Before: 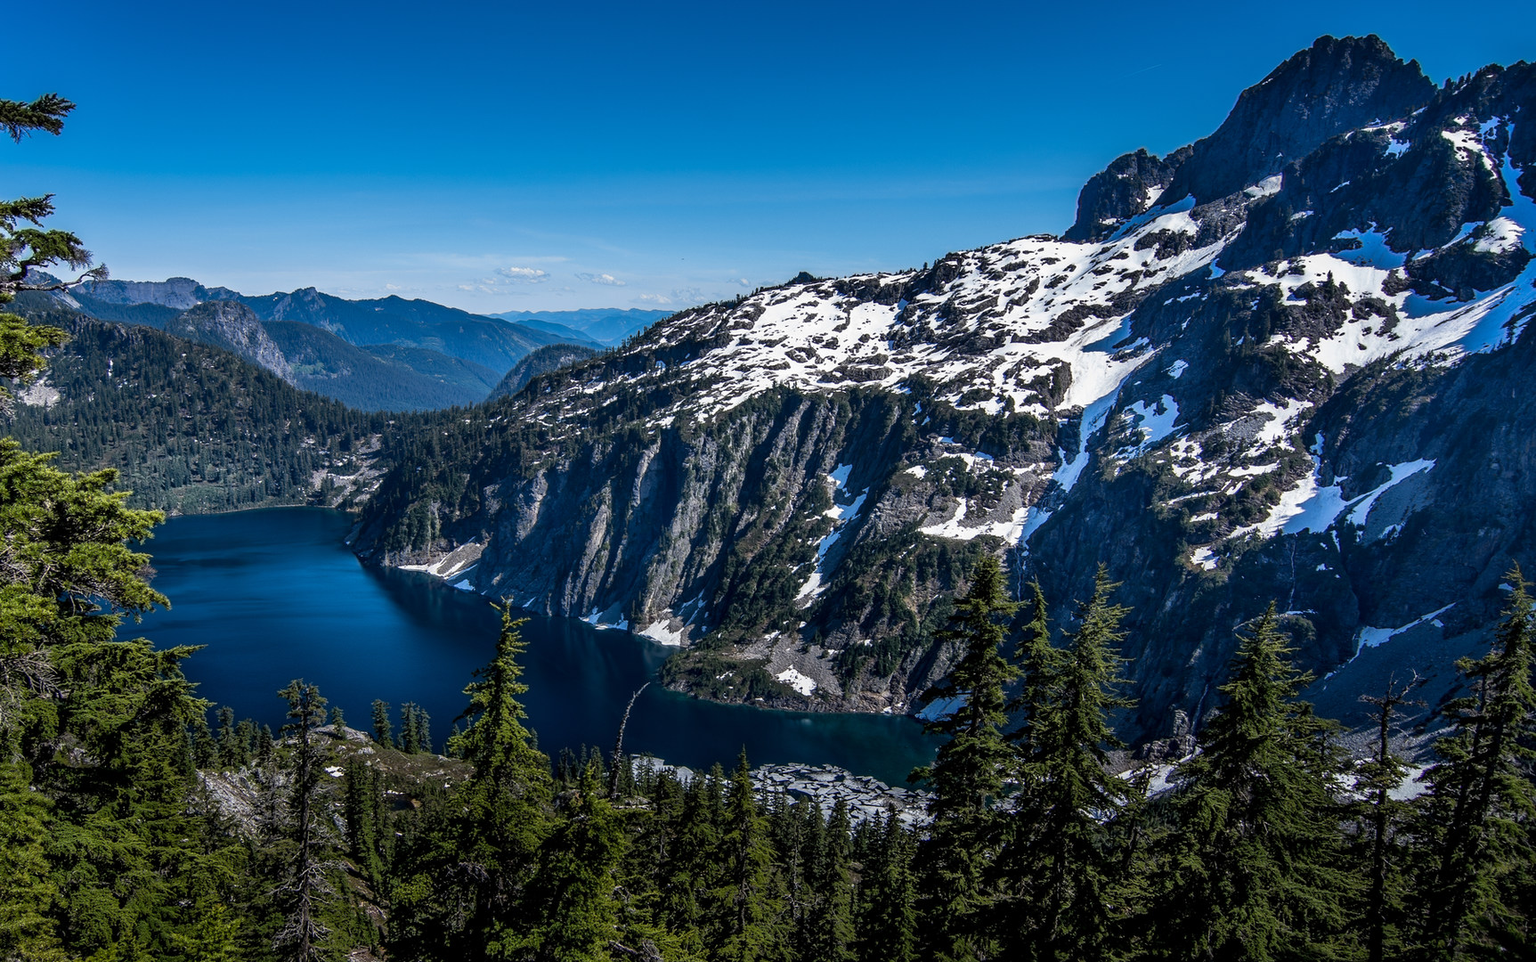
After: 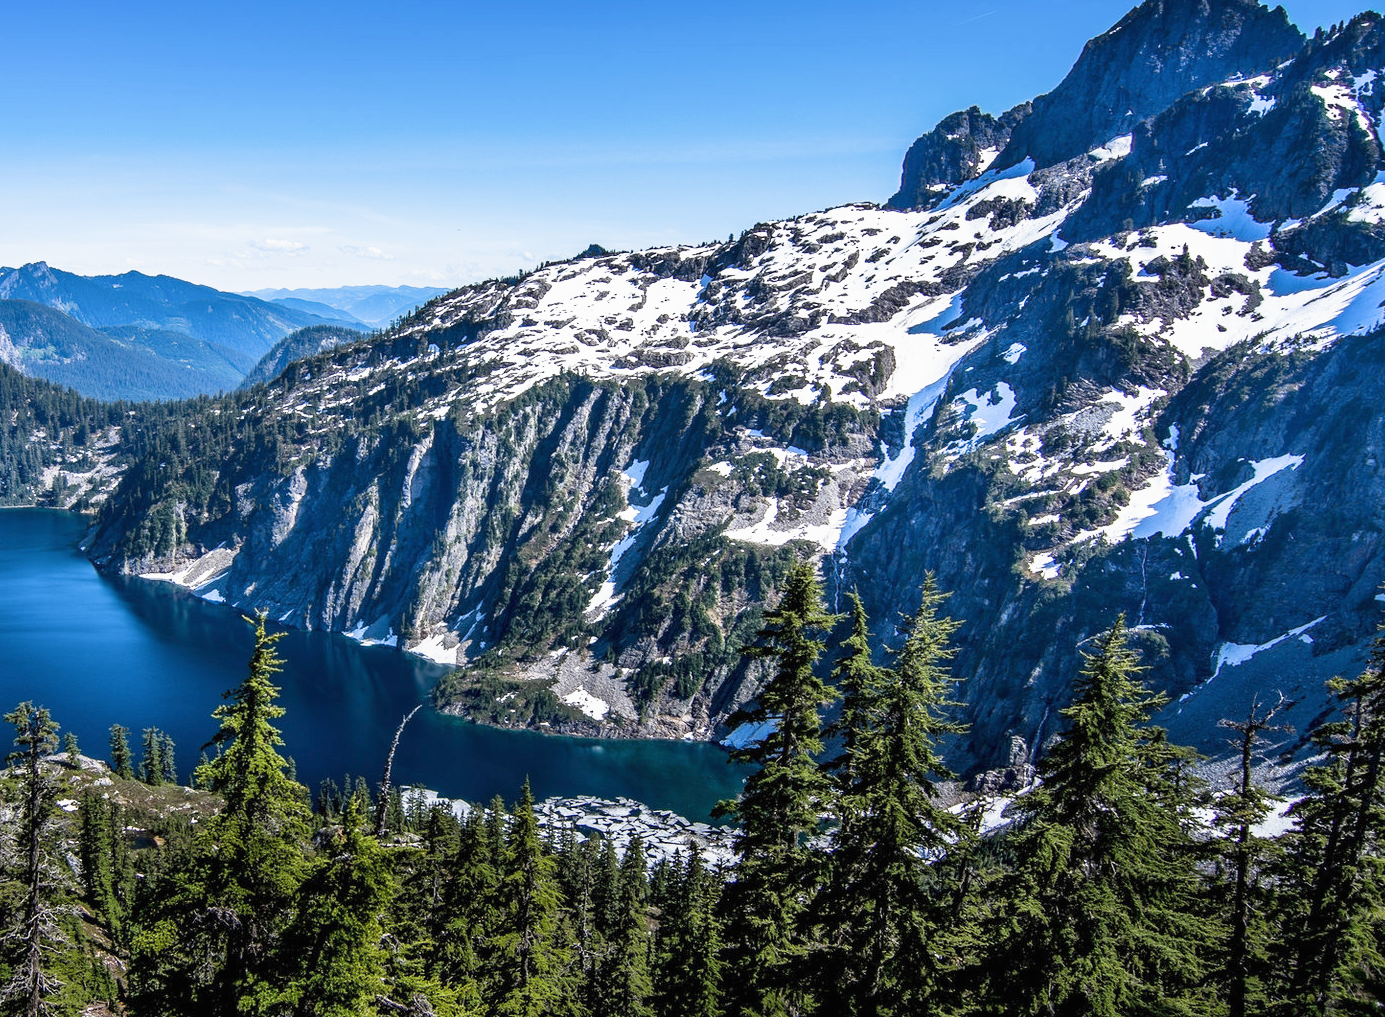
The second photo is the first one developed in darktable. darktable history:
sigmoid: contrast 1.22, skew 0.65
crop and rotate: left 17.959%, top 5.771%, right 1.742%
exposure: black level correction 0, exposure 1.4 EV, compensate highlight preservation false
